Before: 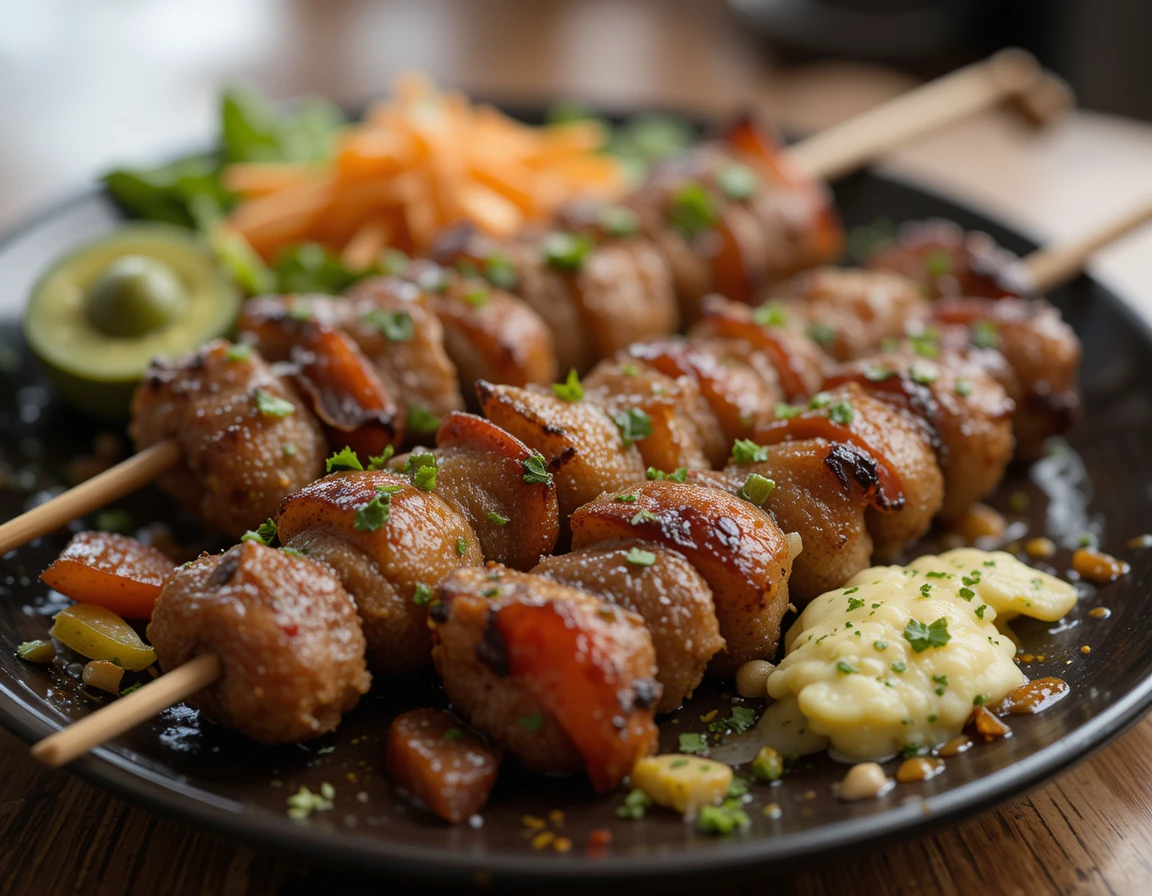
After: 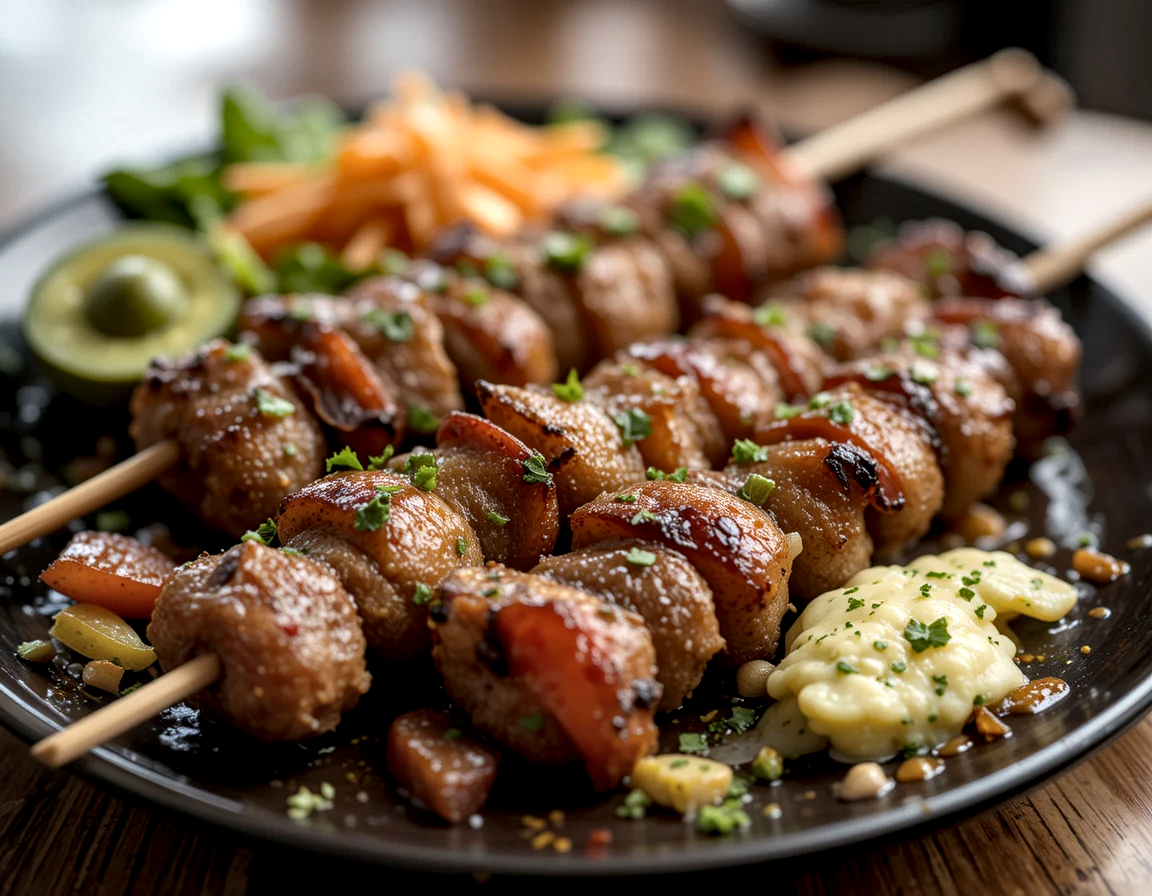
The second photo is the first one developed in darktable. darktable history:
color calibration: illuminant same as pipeline (D50), x 0.346, y 0.359, temperature 5002.42 K
local contrast: detail 160%
